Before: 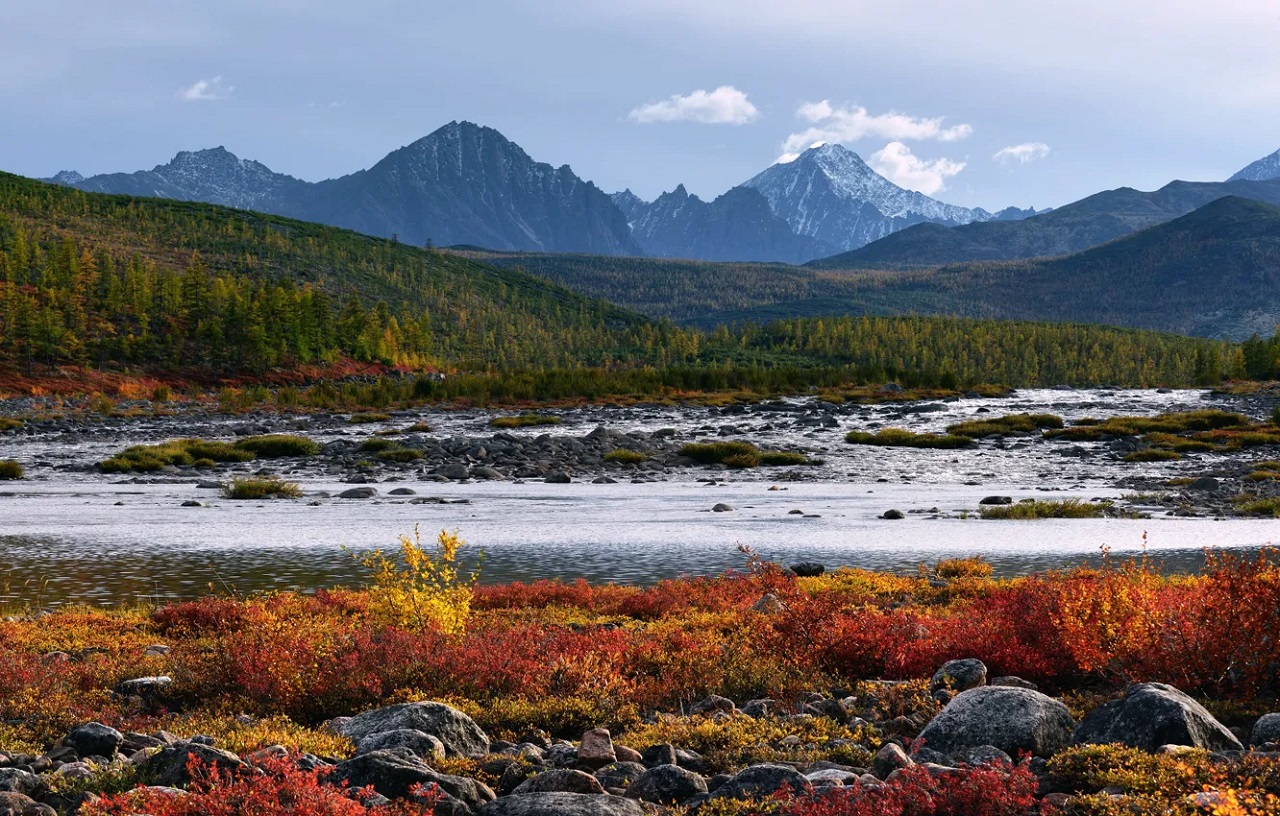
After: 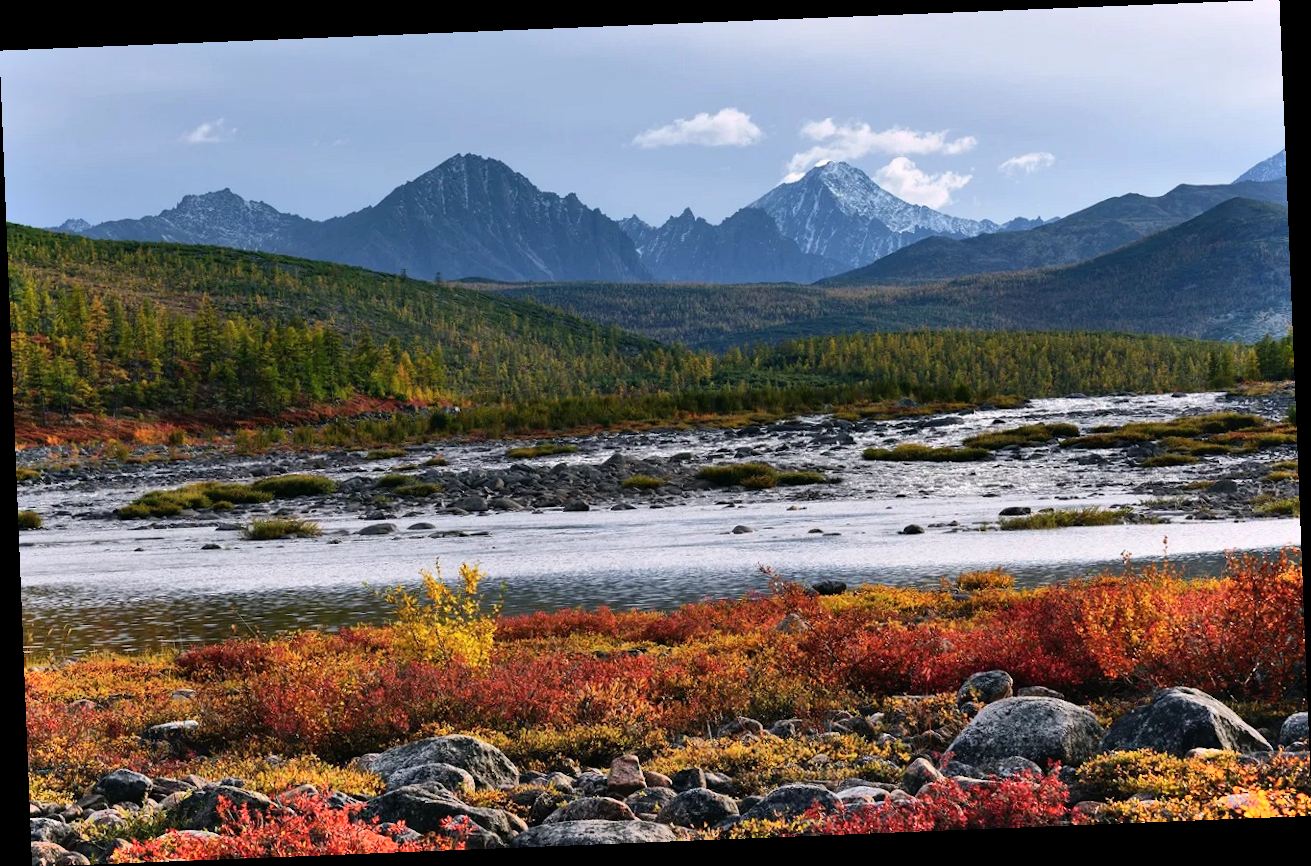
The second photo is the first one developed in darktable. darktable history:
rotate and perspective: rotation -2.29°, automatic cropping off
shadows and highlights: soften with gaussian
